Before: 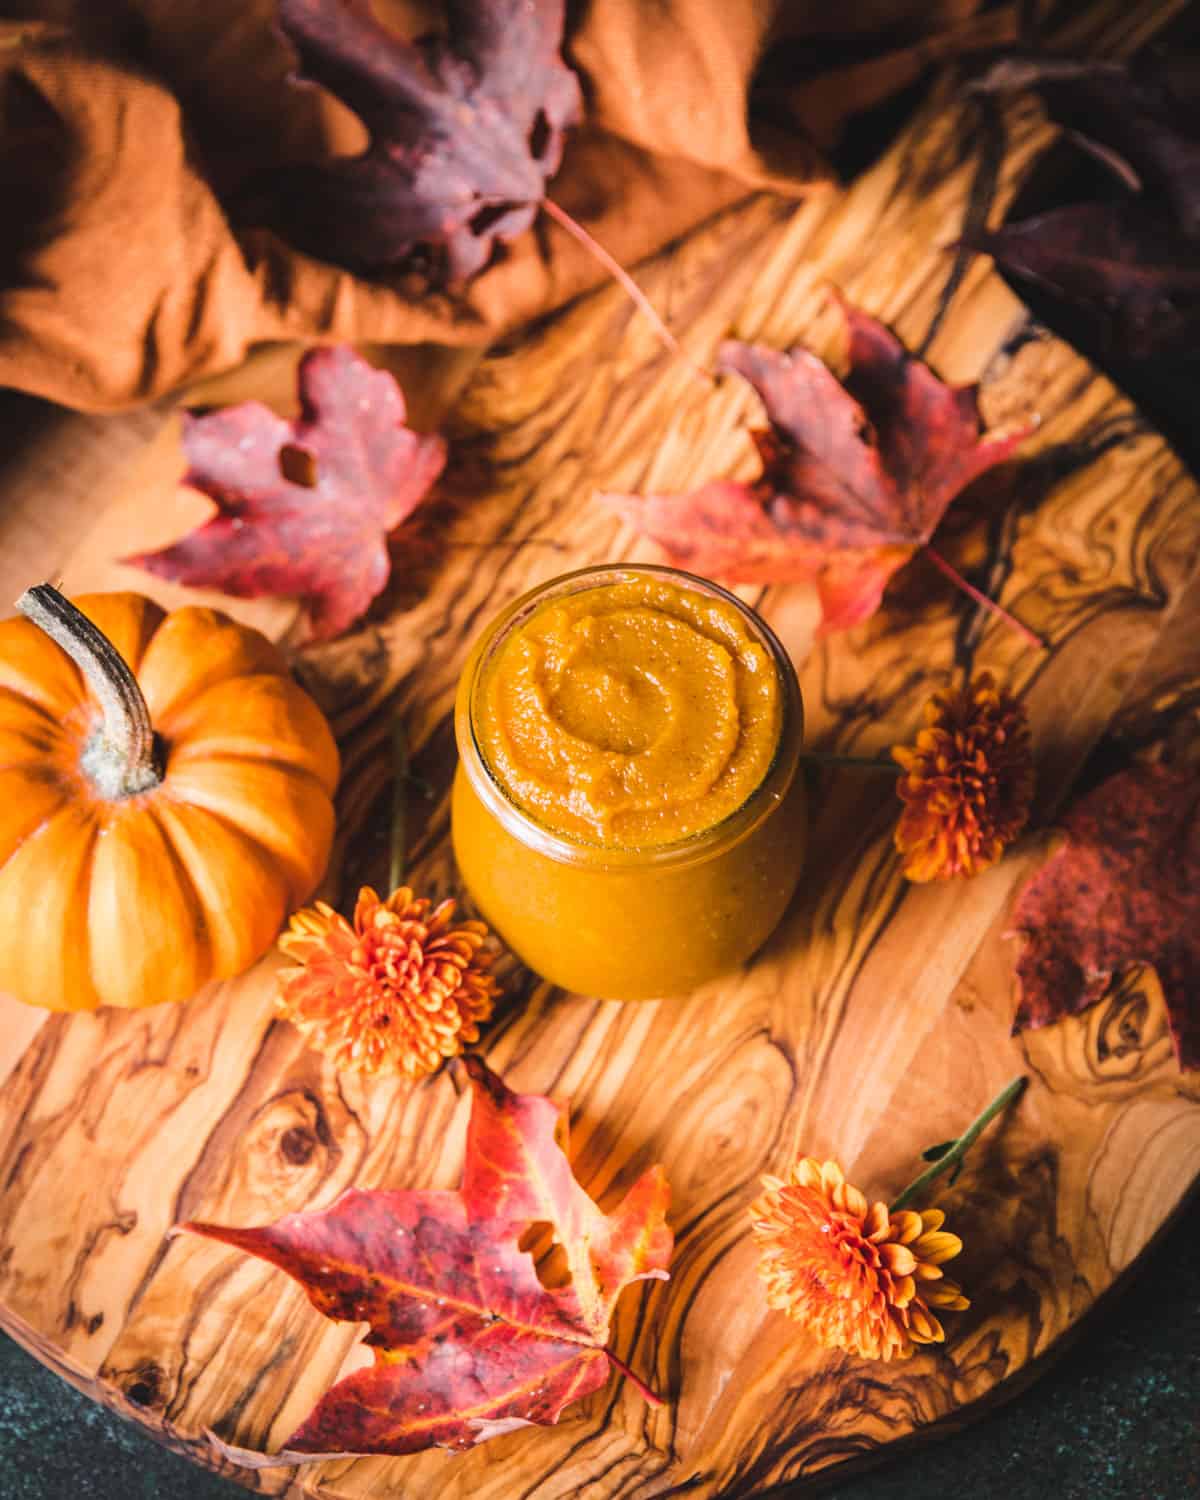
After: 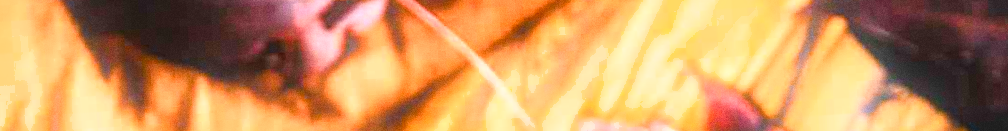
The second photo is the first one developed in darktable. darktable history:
tone equalizer: -8 EV -1.84 EV, -7 EV -1.16 EV, -6 EV -1.62 EV, smoothing diameter 25%, edges refinement/feathering 10, preserve details guided filter
bloom: size 5%, threshold 95%, strength 15%
exposure: black level correction 0.001, exposure 1.05 EV, compensate exposure bias true, compensate highlight preservation false
grain: coarseness 3.21 ISO
shadows and highlights: shadows 22.7, highlights -48.71, soften with gaussian
rotate and perspective: rotation -3.52°, crop left 0.036, crop right 0.964, crop top 0.081, crop bottom 0.919
crop and rotate: left 9.644%, top 9.491%, right 6.021%, bottom 80.509%
color balance rgb: perceptual saturation grading › global saturation 20%, perceptual saturation grading › highlights -25%, perceptual saturation grading › shadows 25%
